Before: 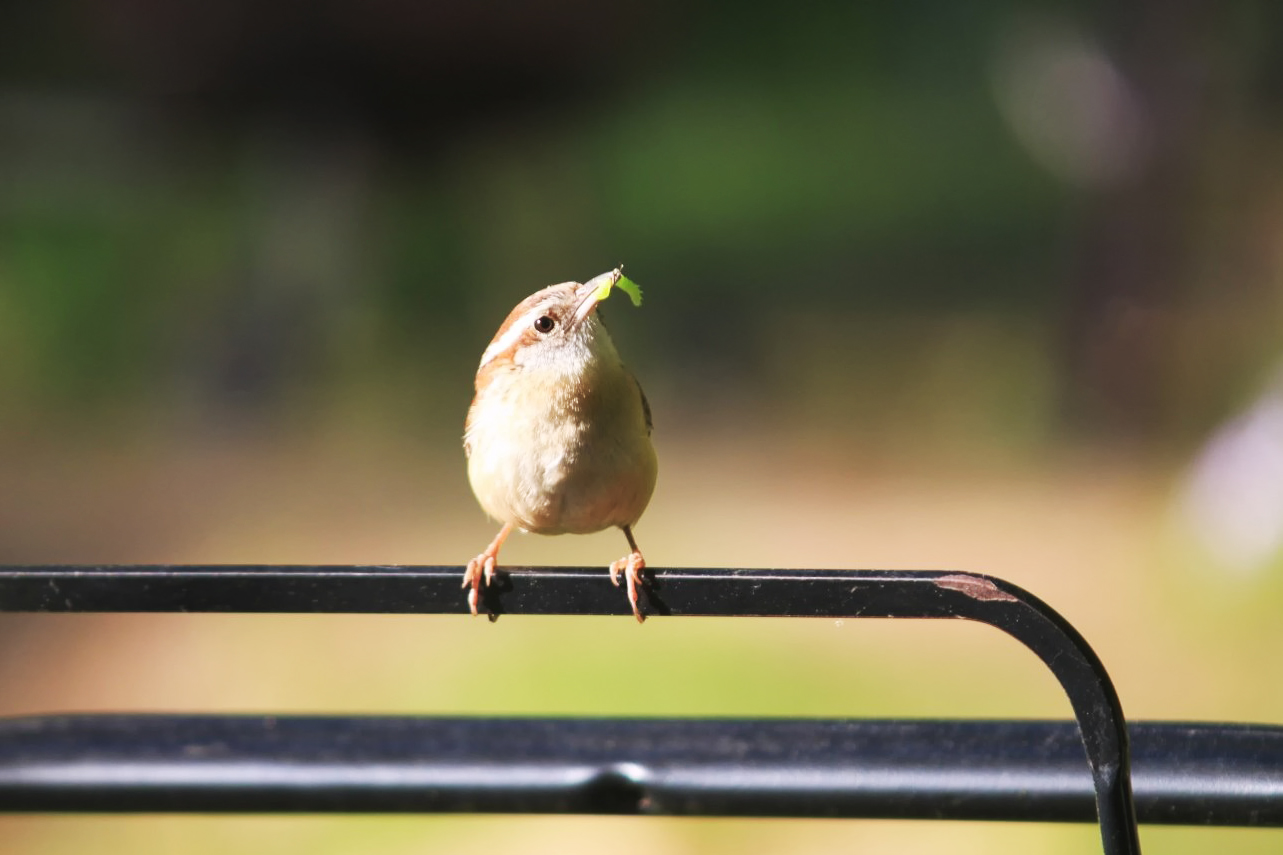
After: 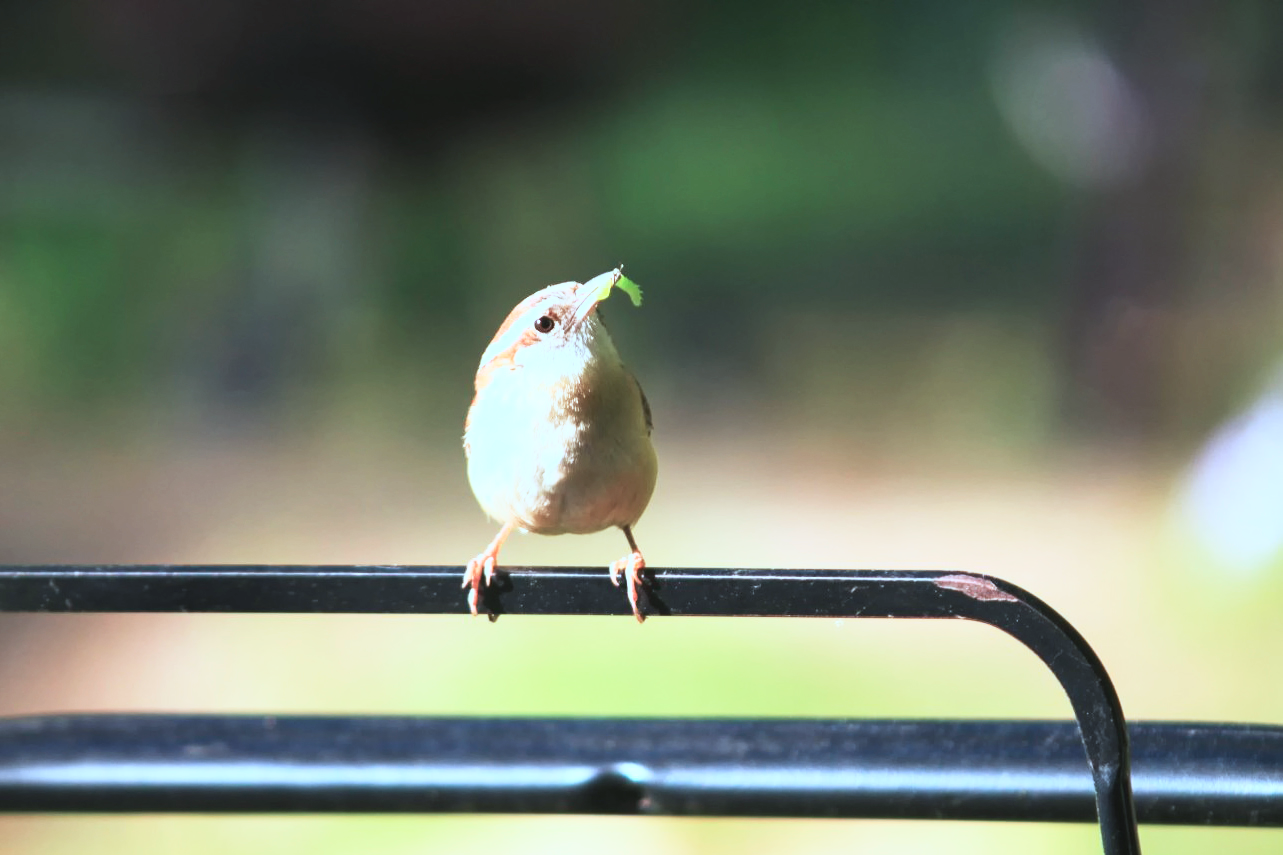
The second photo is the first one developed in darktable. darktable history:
base curve: curves: ch0 [(0, 0) (0.557, 0.834) (1, 1)]
color correction: highlights a* -9.73, highlights b* -21.22
